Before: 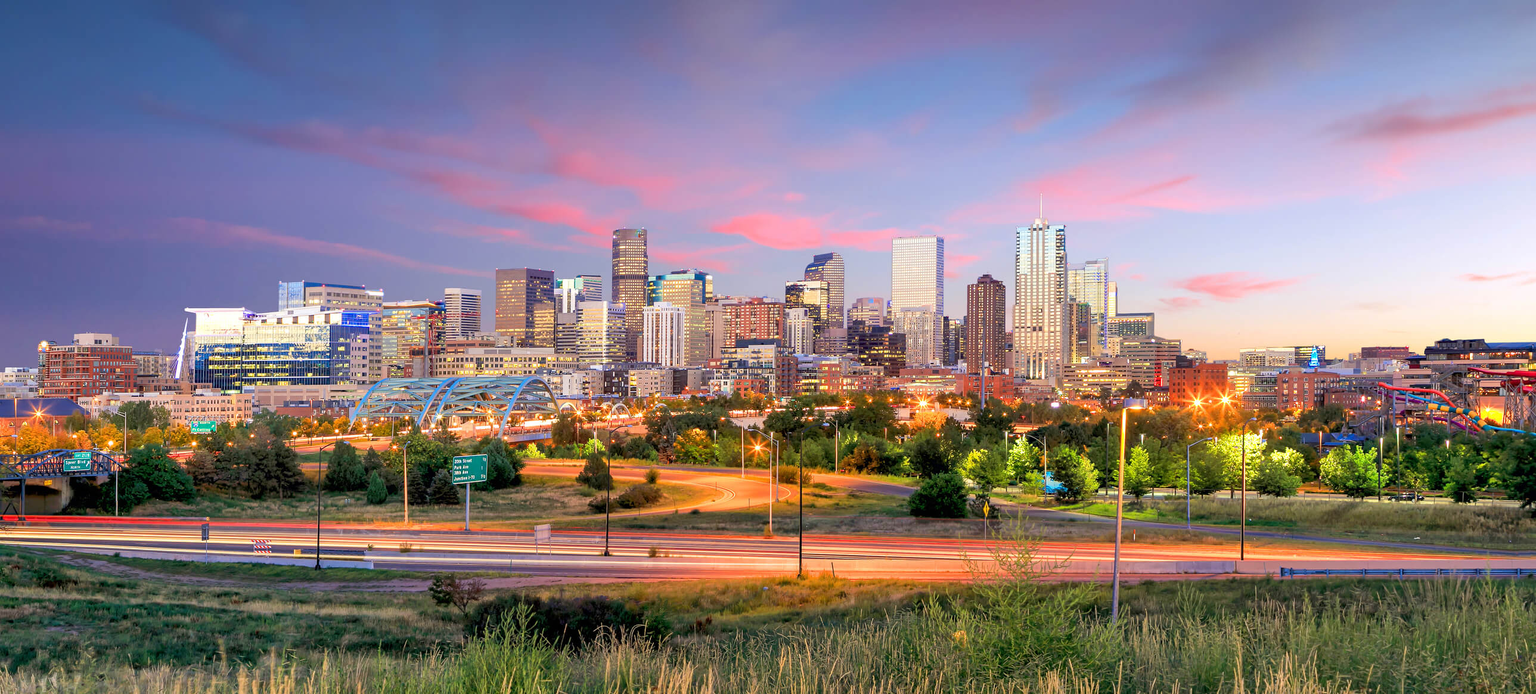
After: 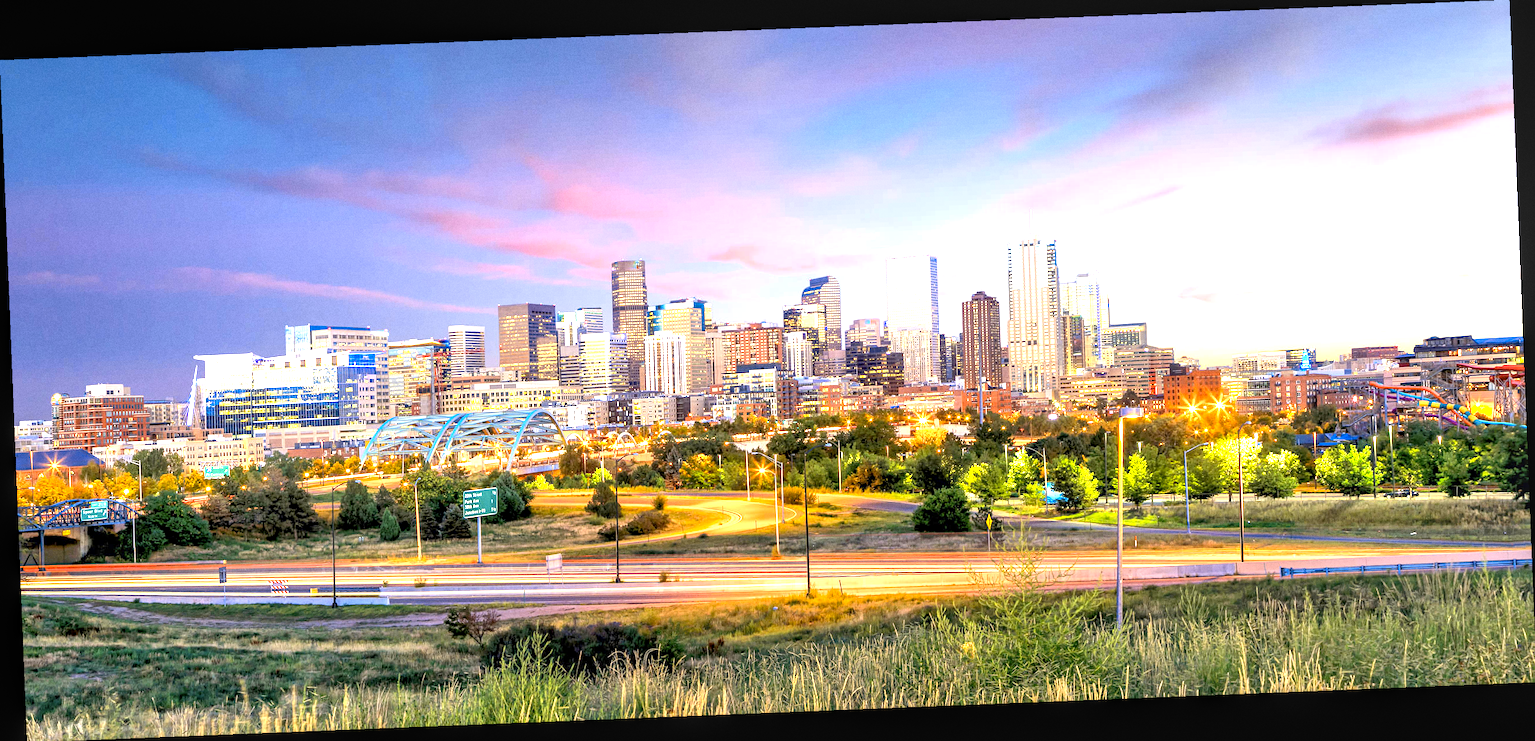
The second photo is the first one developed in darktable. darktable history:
local contrast: detail 130%
rotate and perspective: rotation -2.29°, automatic cropping off
grain: on, module defaults
color contrast: green-magenta contrast 0.8, blue-yellow contrast 1.1, unbound 0
exposure: black level correction 0, exposure 1.125 EV, compensate exposure bias true, compensate highlight preservation false
